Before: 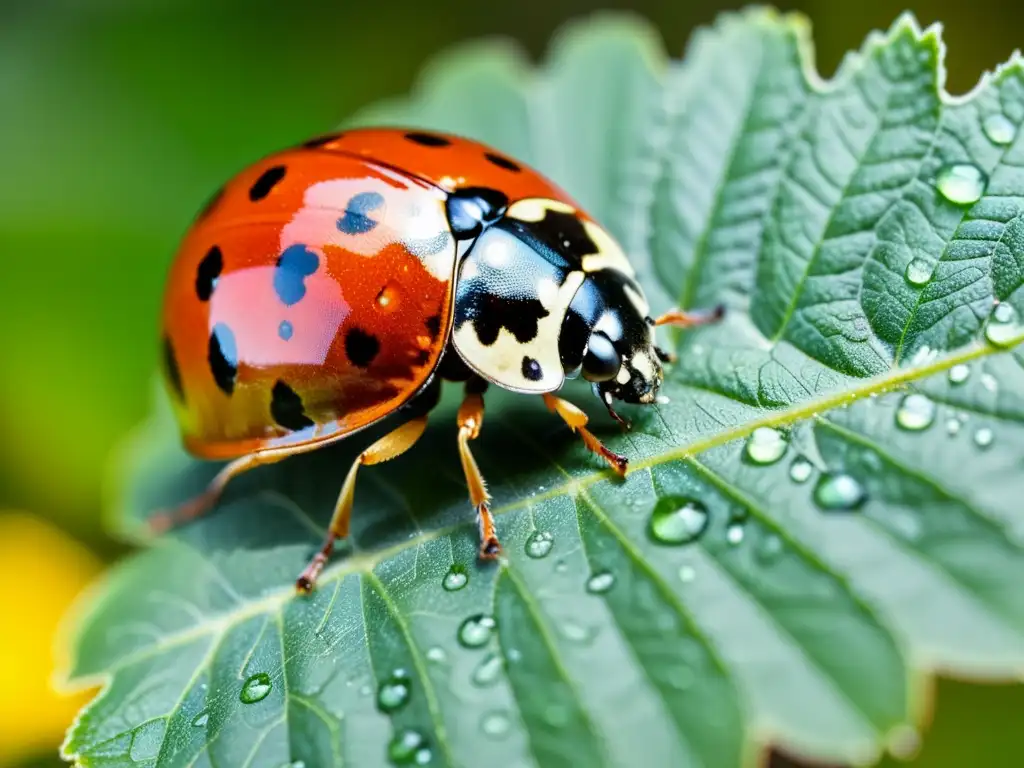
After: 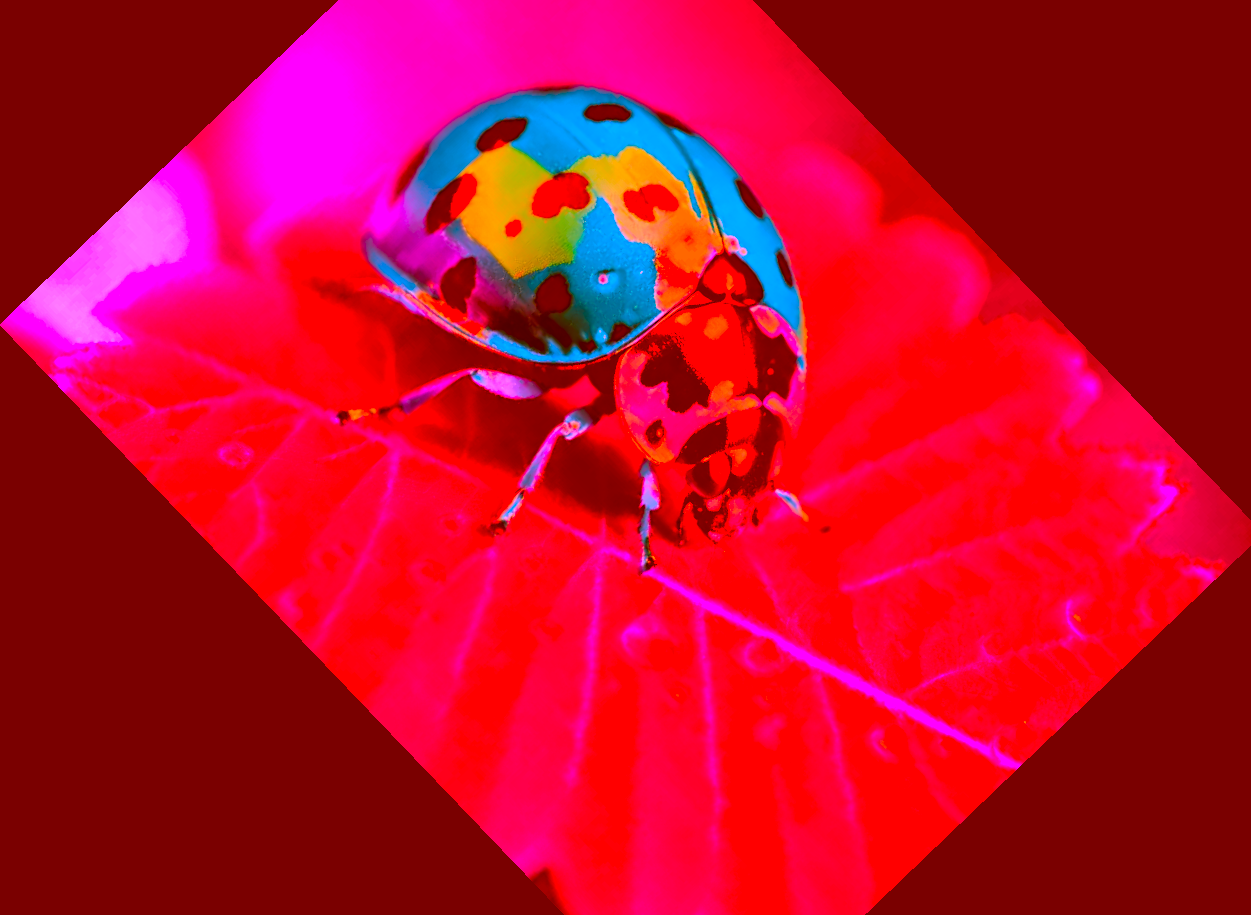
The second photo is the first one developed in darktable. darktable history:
color correction: highlights a* -39.68, highlights b* -40, shadows a* -40, shadows b* -40, saturation -3
crop and rotate: angle -46.26°, top 16.234%, right 0.912%, bottom 11.704%
